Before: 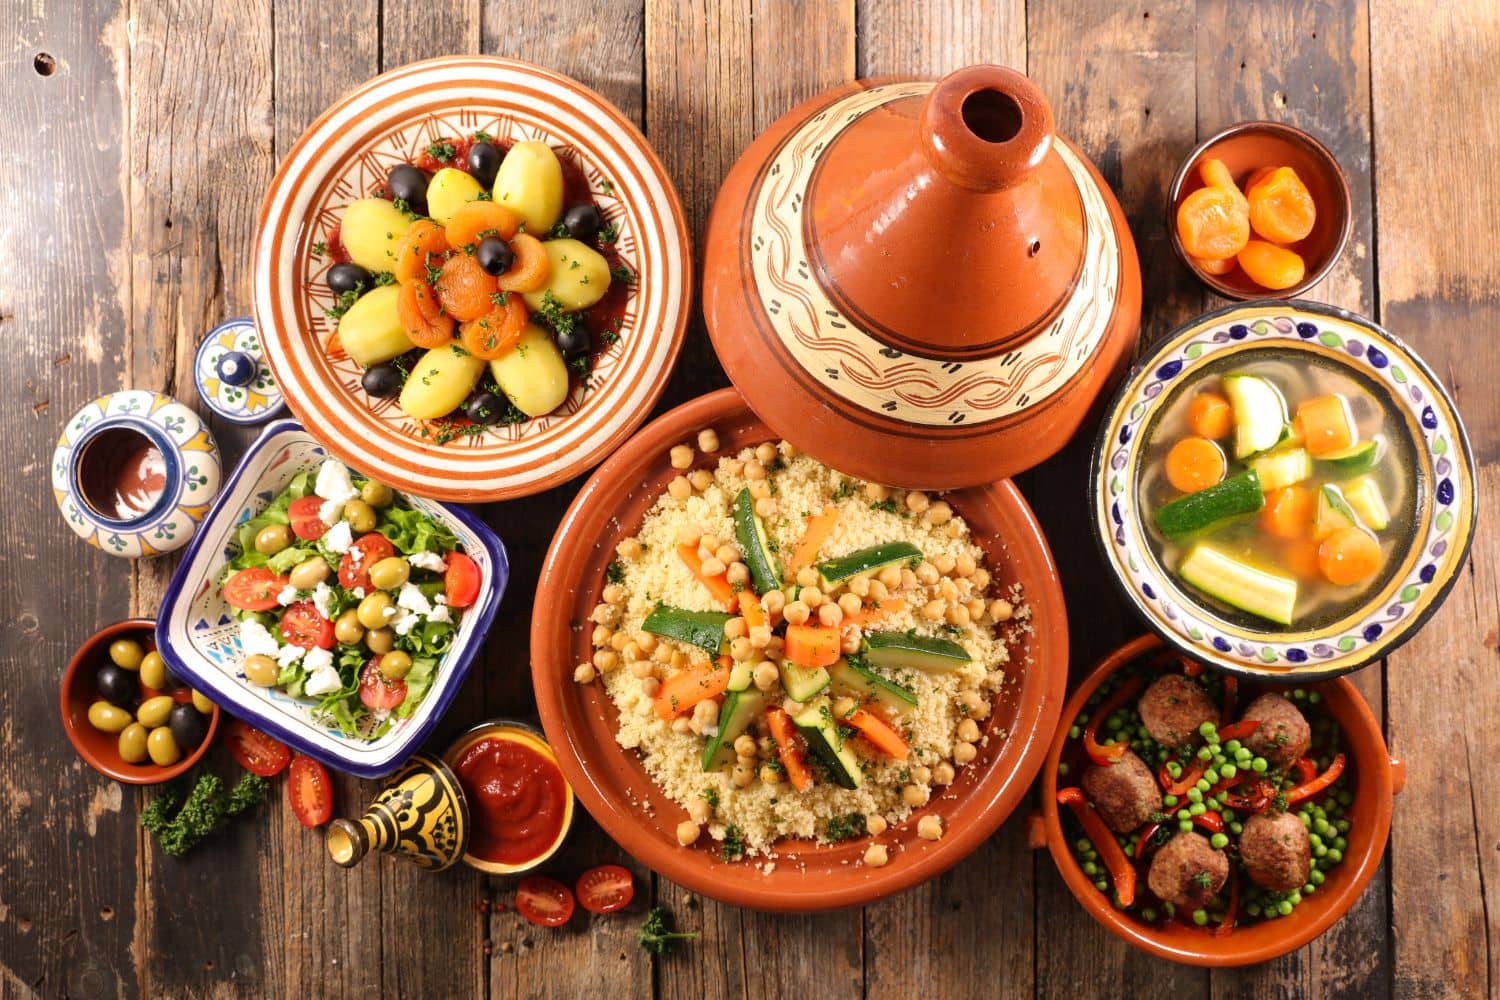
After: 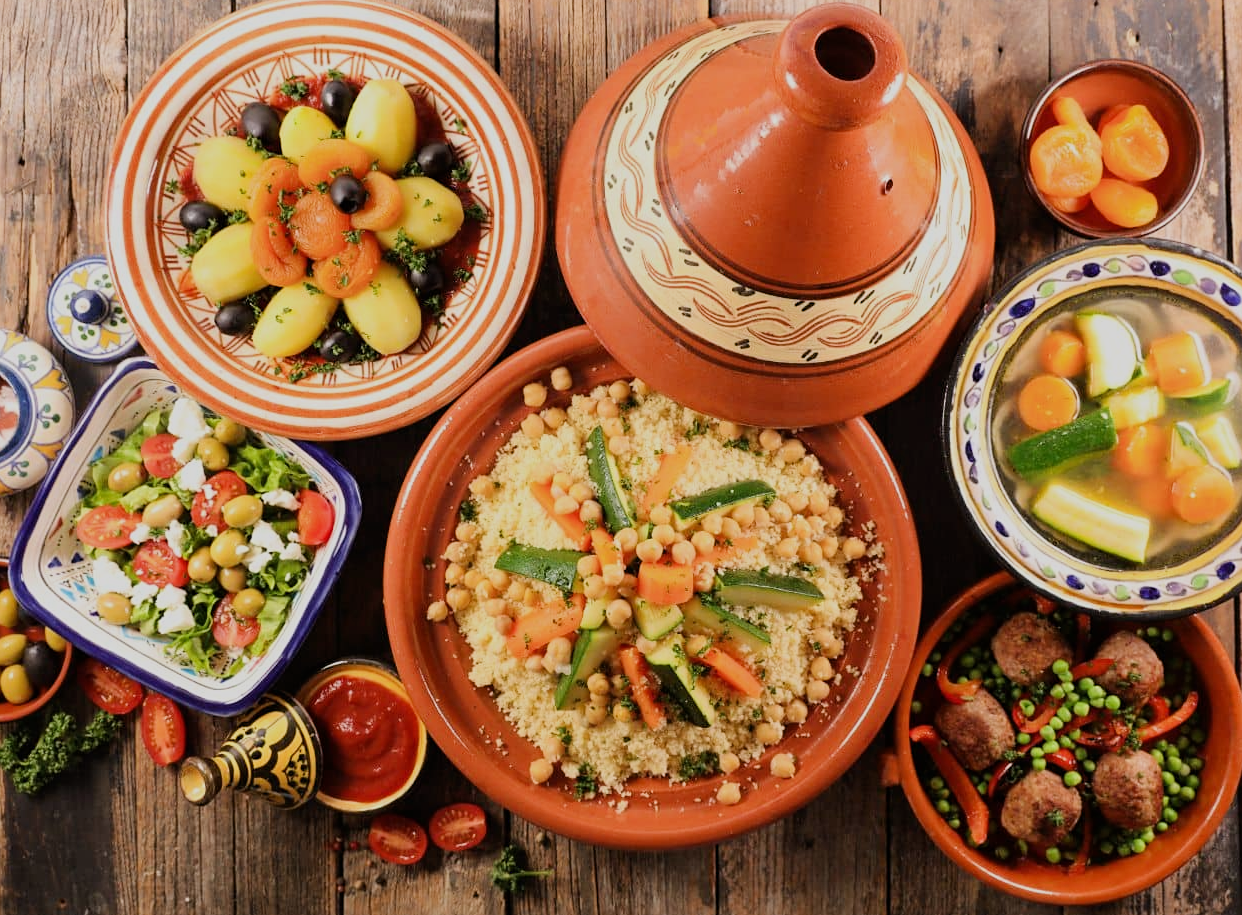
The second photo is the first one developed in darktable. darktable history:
filmic rgb: black relative exposure -16 EV, white relative exposure 4.97 EV, hardness 6.25
sharpen: amount 0.2
crop: left 9.807%, top 6.259%, right 7.334%, bottom 2.177%
